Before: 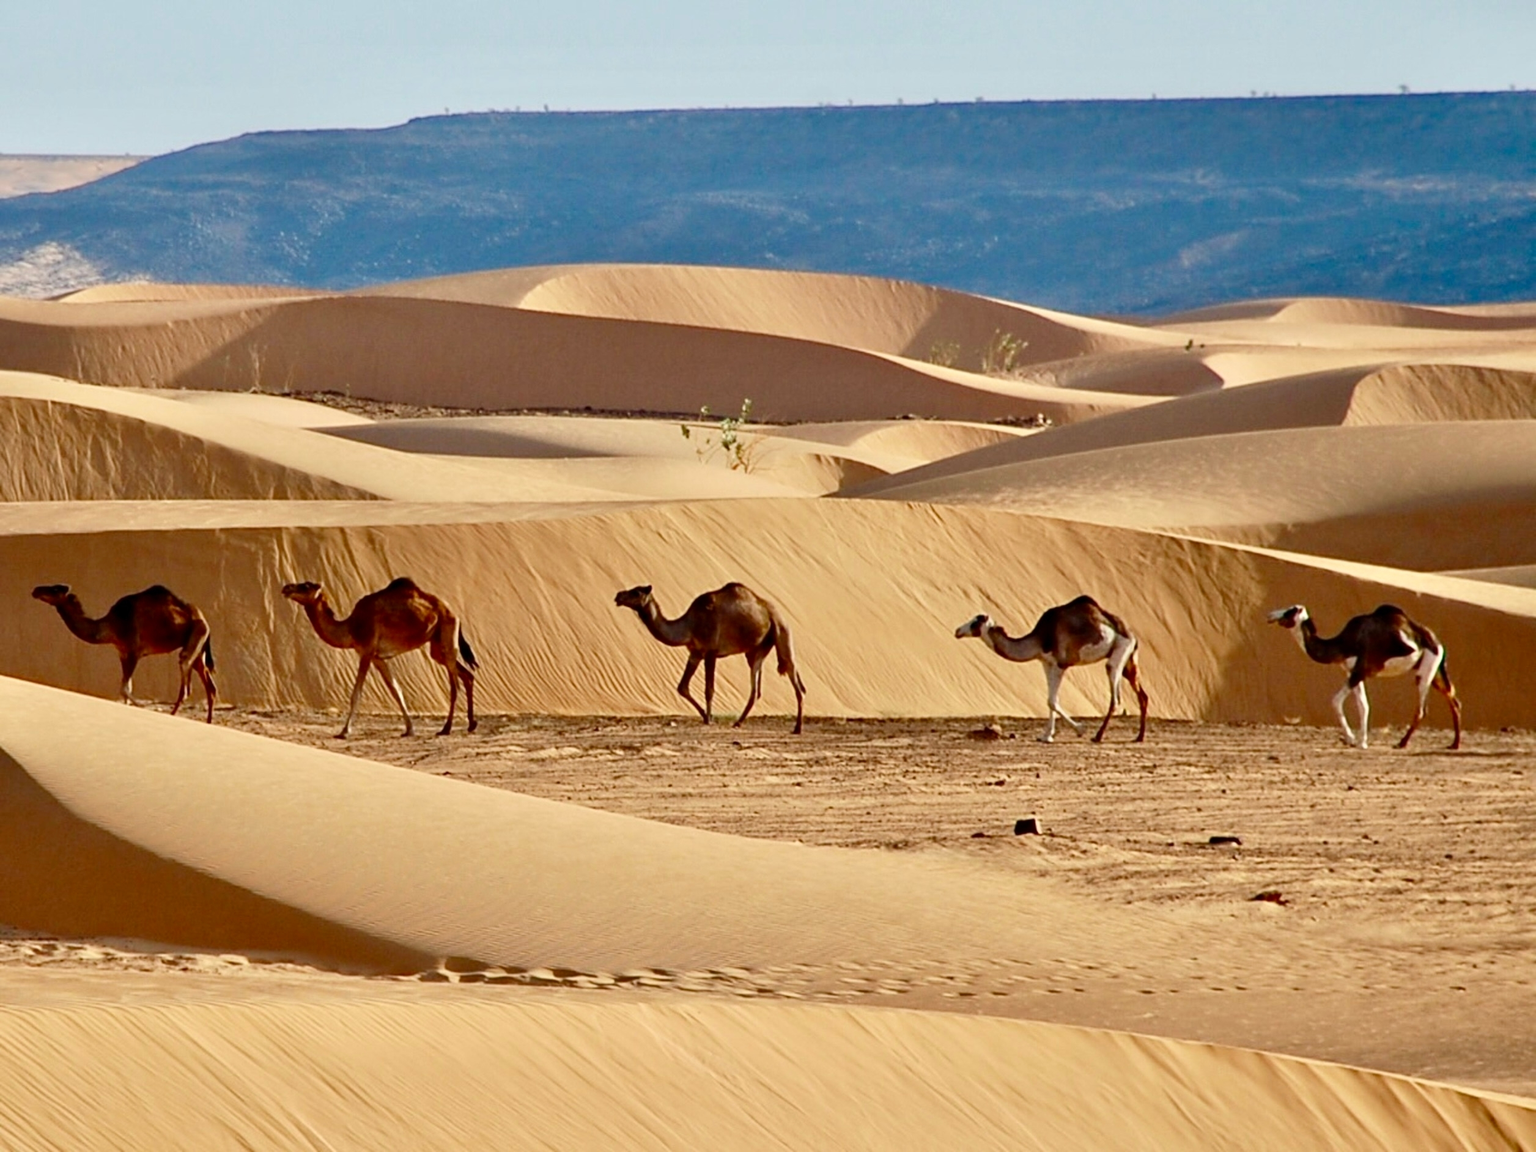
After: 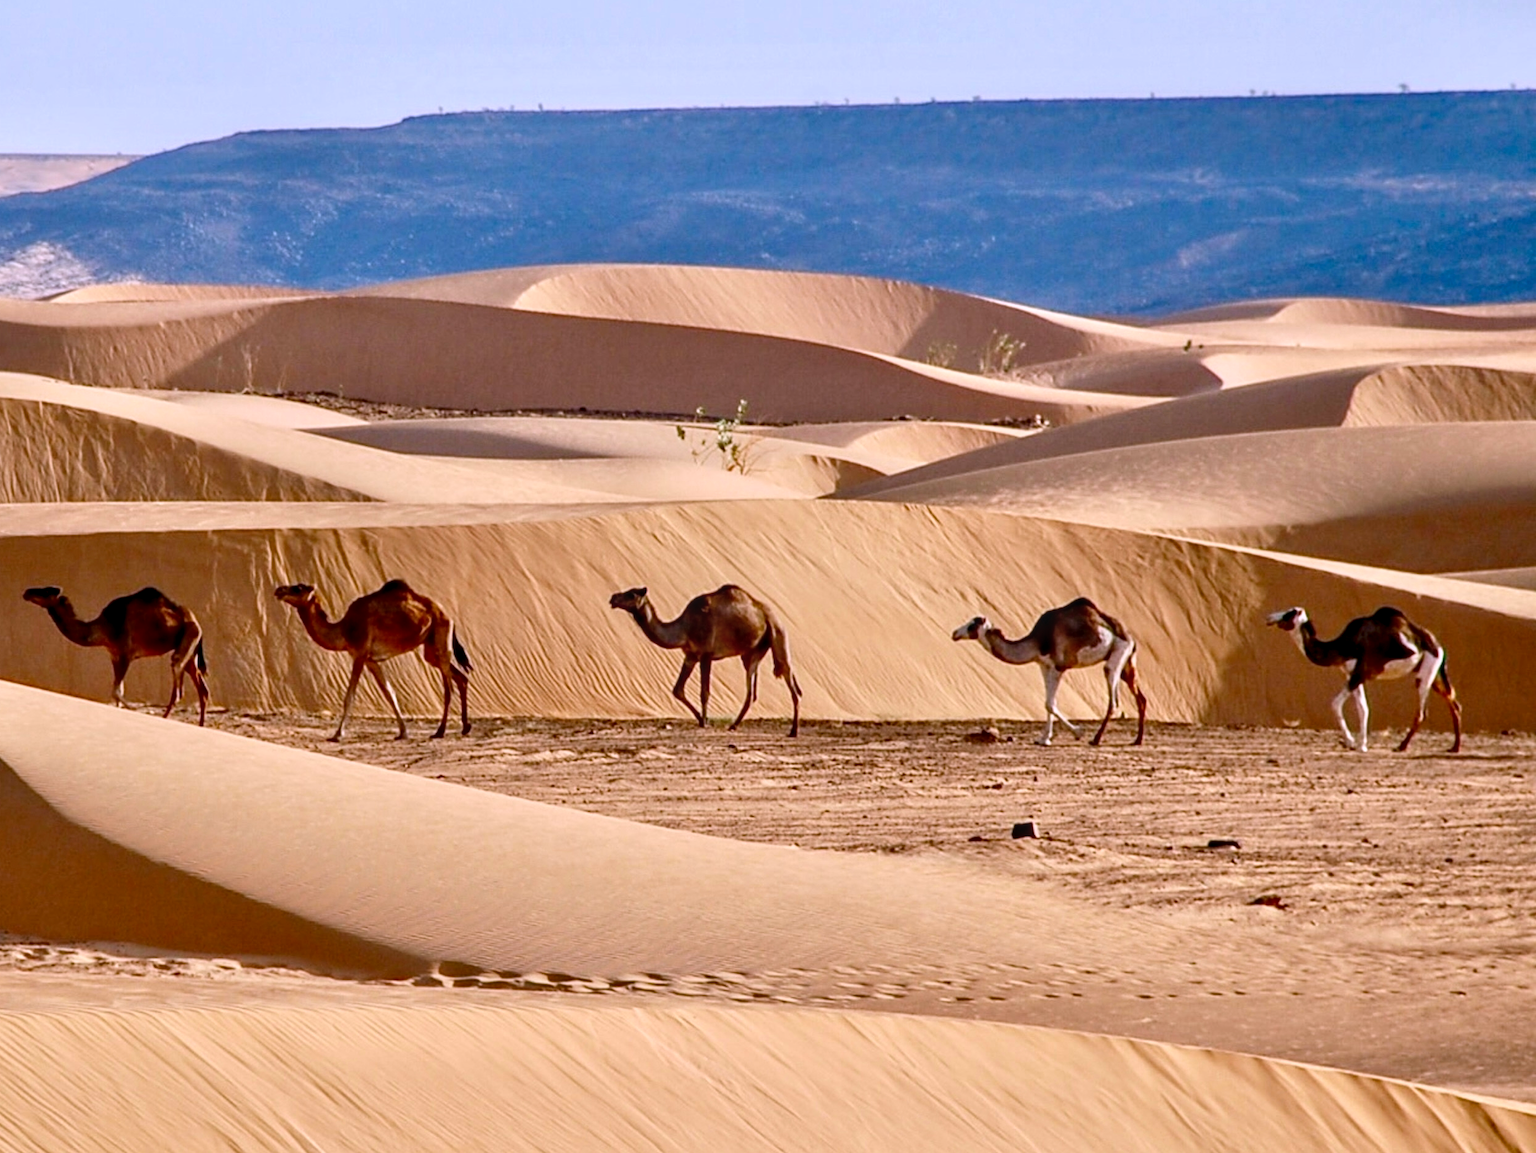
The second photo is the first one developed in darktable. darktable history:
local contrast: on, module defaults
crop and rotate: left 0.614%, top 0.179%, bottom 0.309%
white balance: red 1.042, blue 1.17
